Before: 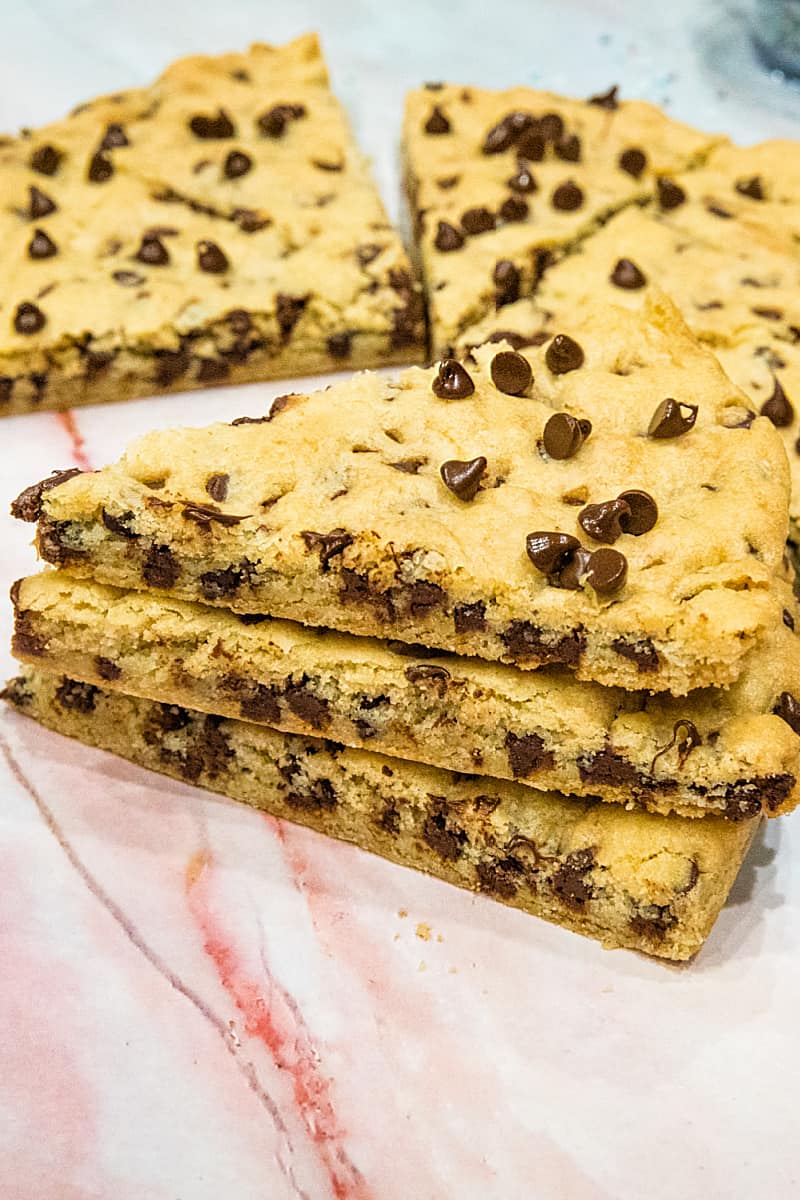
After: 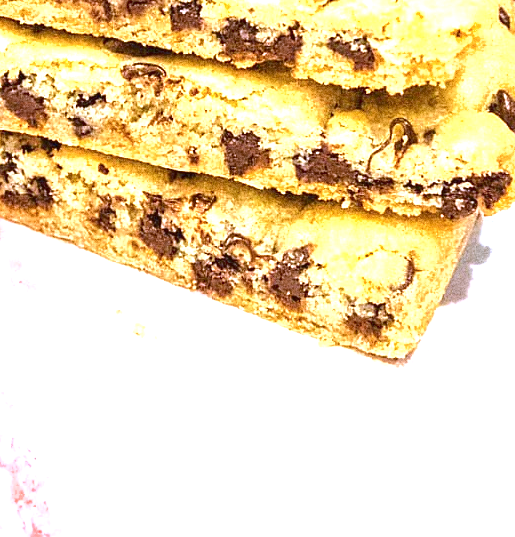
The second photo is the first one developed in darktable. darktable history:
color correction: highlights a* -3.28, highlights b* -6.24, shadows a* 3.1, shadows b* 5.19
white balance: red 1.042, blue 1.17
crop and rotate: left 35.509%, top 50.238%, bottom 4.934%
grain: coarseness 9.61 ISO, strength 35.62%
rotate and perspective: automatic cropping off
exposure: black level correction 0, exposure 1.55 EV, compensate exposure bias true, compensate highlight preservation false
shadows and highlights: shadows 62.66, white point adjustment 0.37, highlights -34.44, compress 83.82%
